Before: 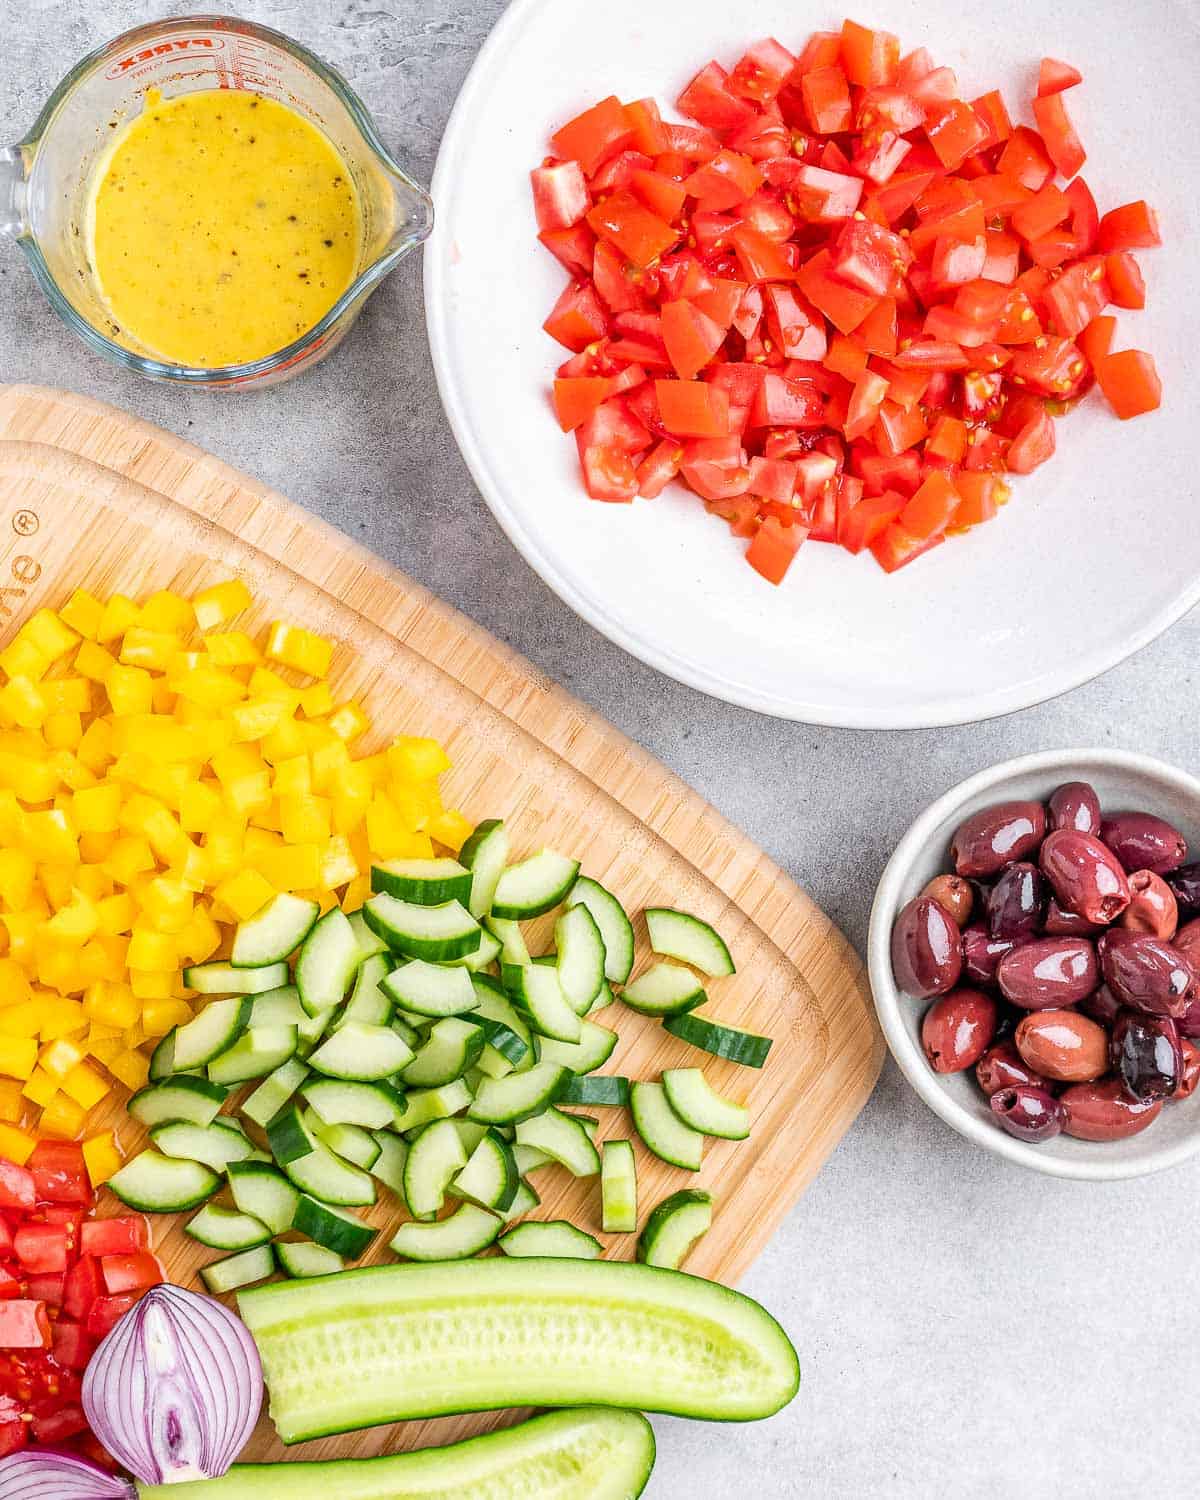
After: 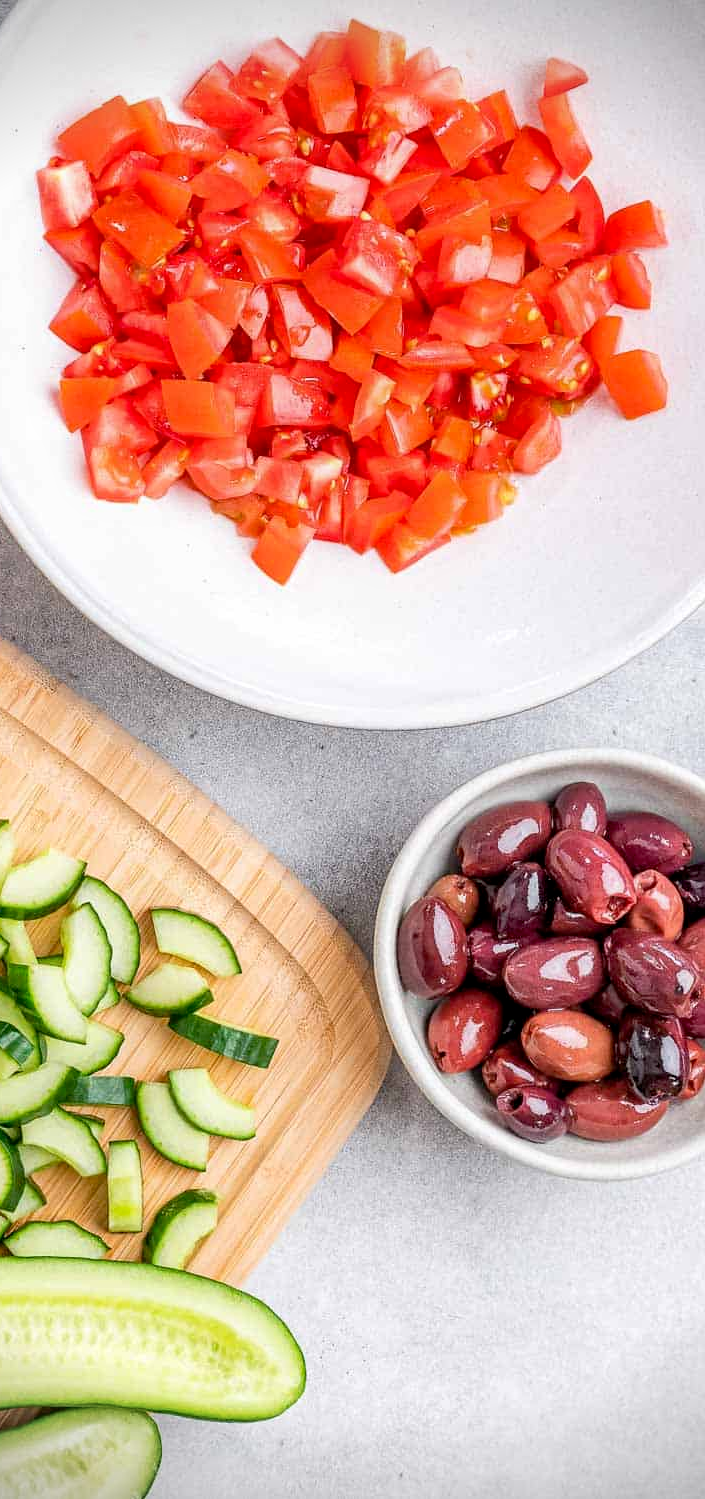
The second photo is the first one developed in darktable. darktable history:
contrast equalizer: octaves 7, y [[0.5, 0.5, 0.472, 0.5, 0.5, 0.5], [0.5 ×6], [0.5 ×6], [0 ×6], [0 ×6]]
vignetting: fall-off start 88.03%, fall-off radius 24.69%
crop: left 41.17%
exposure: black level correction 0.005, exposure 0.016 EV, compensate highlight preservation false
